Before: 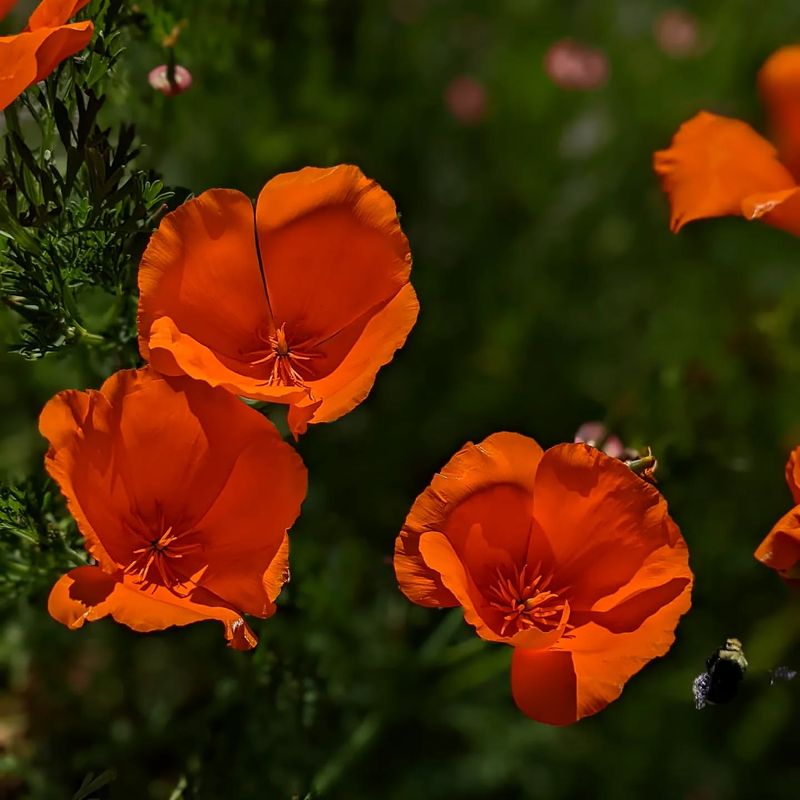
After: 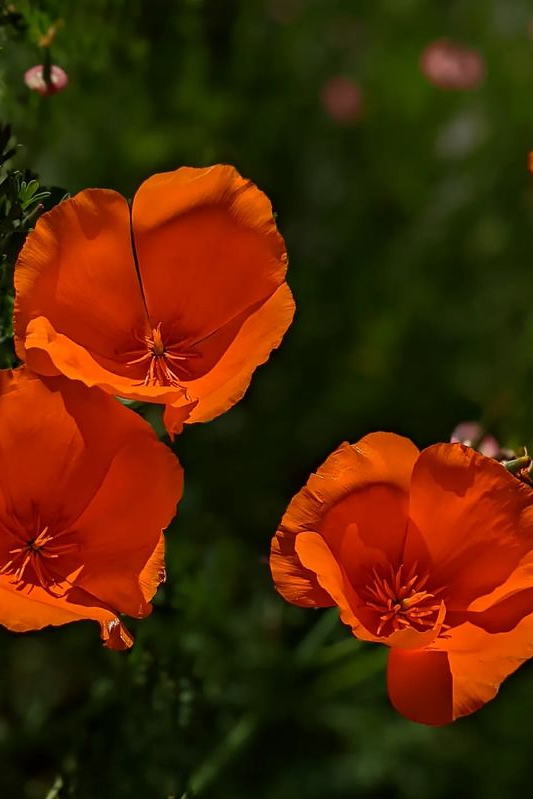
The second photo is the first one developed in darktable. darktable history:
crop and rotate: left 15.546%, right 17.81%
